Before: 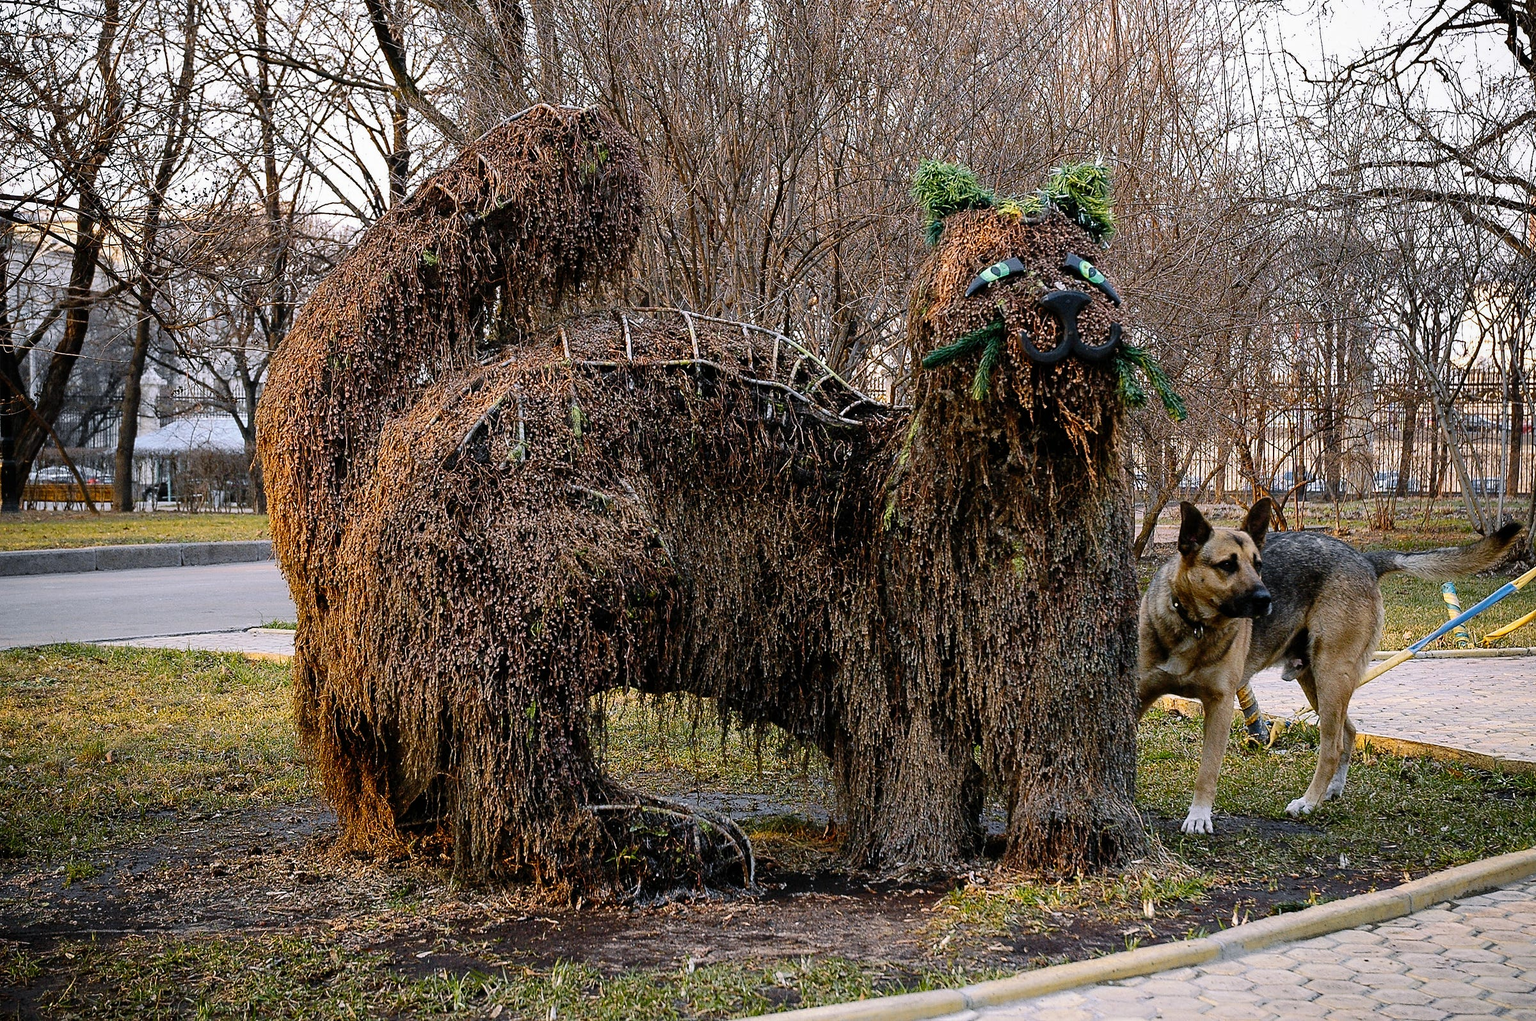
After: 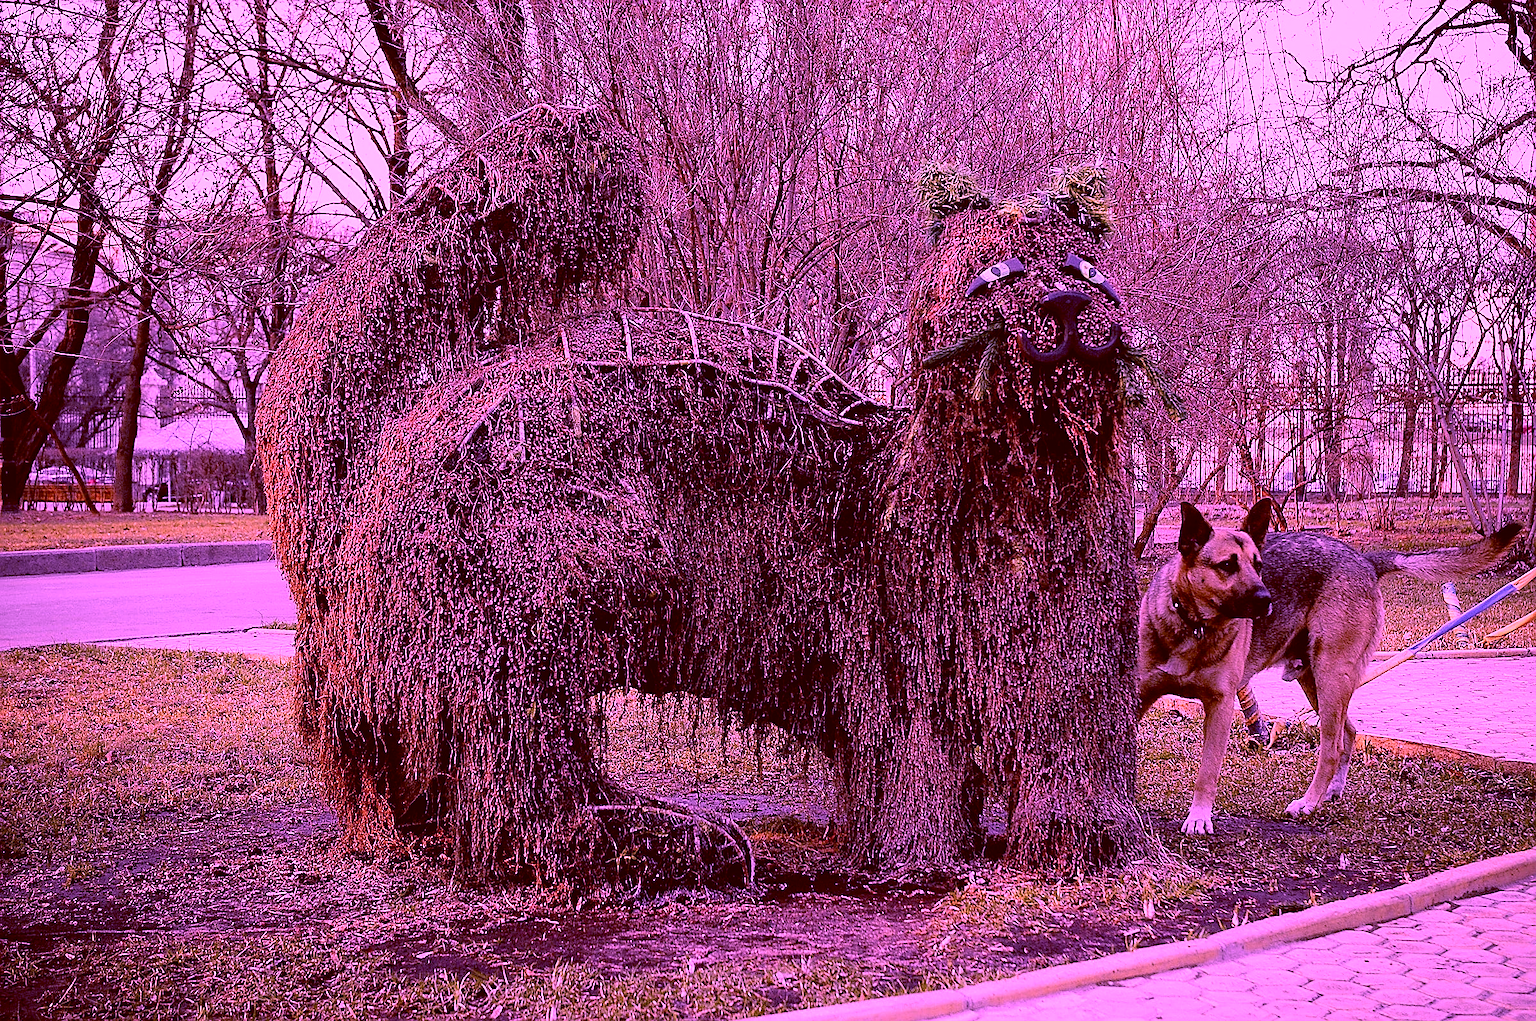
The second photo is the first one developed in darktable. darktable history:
color balance: lift [1, 1.015, 1.004, 0.985], gamma [1, 0.958, 0.971, 1.042], gain [1, 0.956, 0.977, 1.044]
color calibration: illuminant custom, x 0.261, y 0.521, temperature 7054.11 K
sharpen: on, module defaults
